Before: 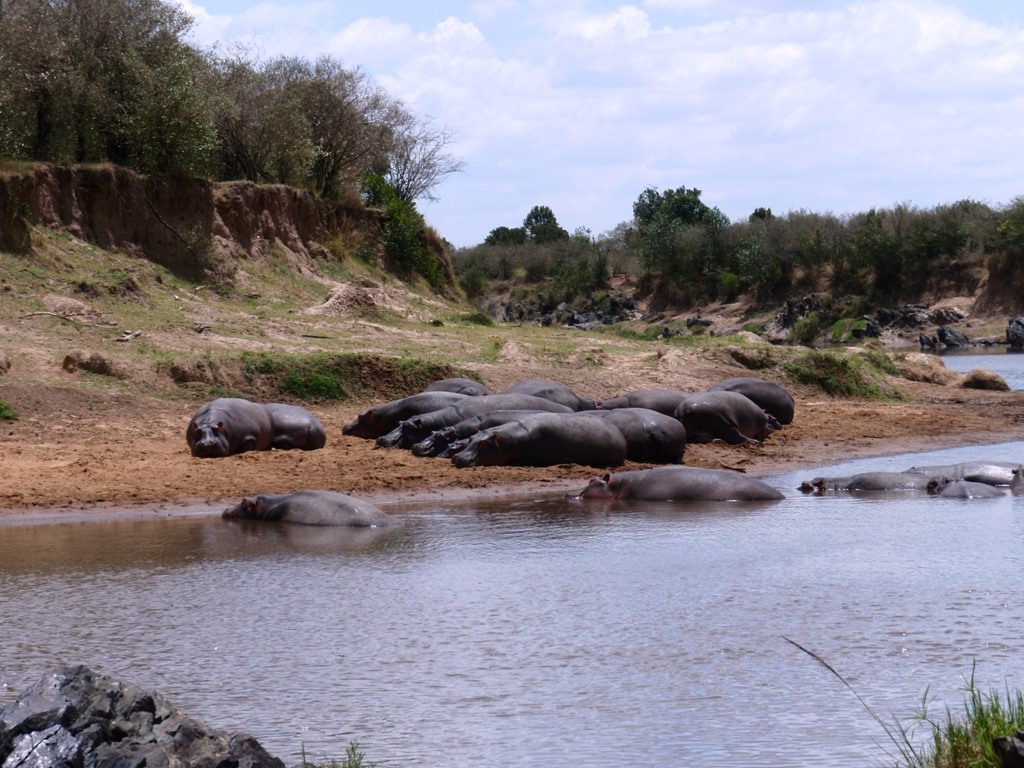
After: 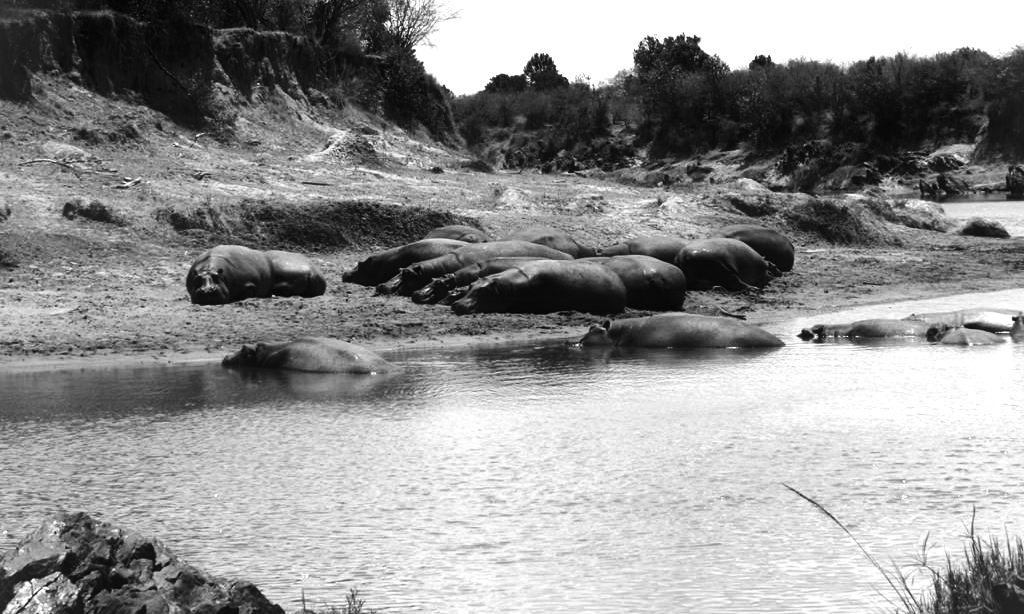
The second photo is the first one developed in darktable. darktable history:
contrast equalizer: y [[0.5, 0.488, 0.462, 0.461, 0.491, 0.5], [0.5 ×6], [0.5 ×6], [0 ×6], [0 ×6]]
vignetting: fall-off start 100%, brightness 0.05, saturation 0
exposure: compensate exposure bias true, compensate highlight preservation false
color balance rgb: perceptual saturation grading › global saturation 20%, perceptual saturation grading › highlights -25%, perceptual saturation grading › shadows 25%
crop and rotate: top 19.998%
monochrome: on, module defaults
tone equalizer: -8 EV -1.08 EV, -7 EV -1.01 EV, -6 EV -0.867 EV, -5 EV -0.578 EV, -3 EV 0.578 EV, -2 EV 0.867 EV, -1 EV 1.01 EV, +0 EV 1.08 EV, edges refinement/feathering 500, mask exposure compensation -1.57 EV, preserve details no
color correction: highlights a* -2.24, highlights b* -18.1
